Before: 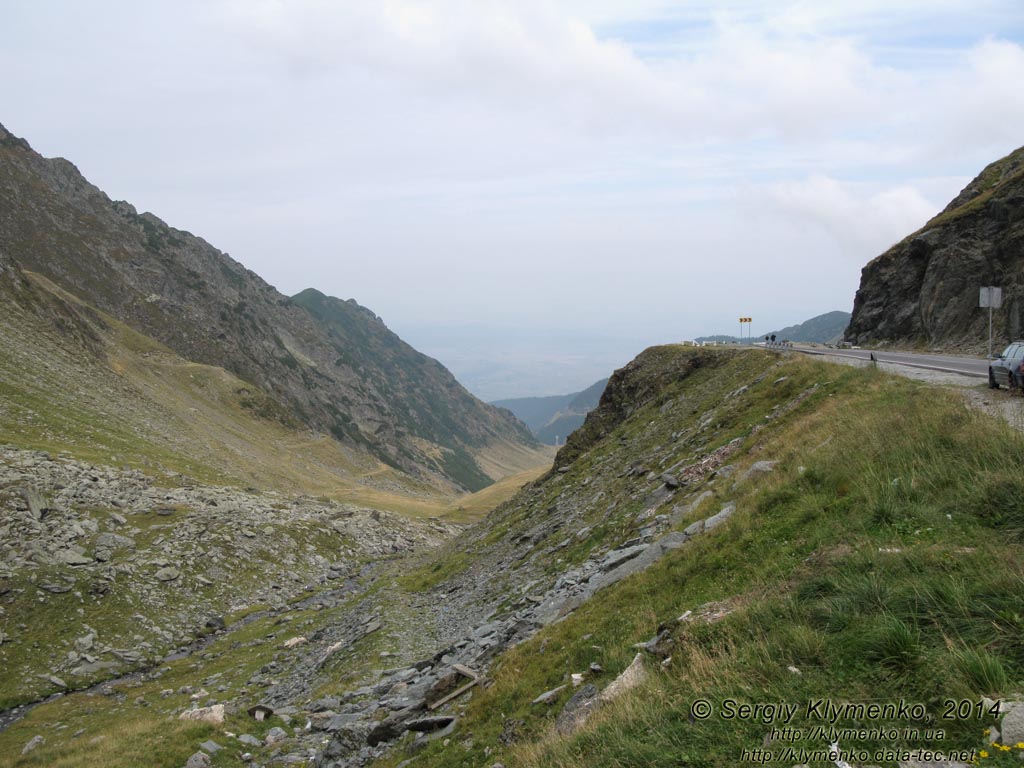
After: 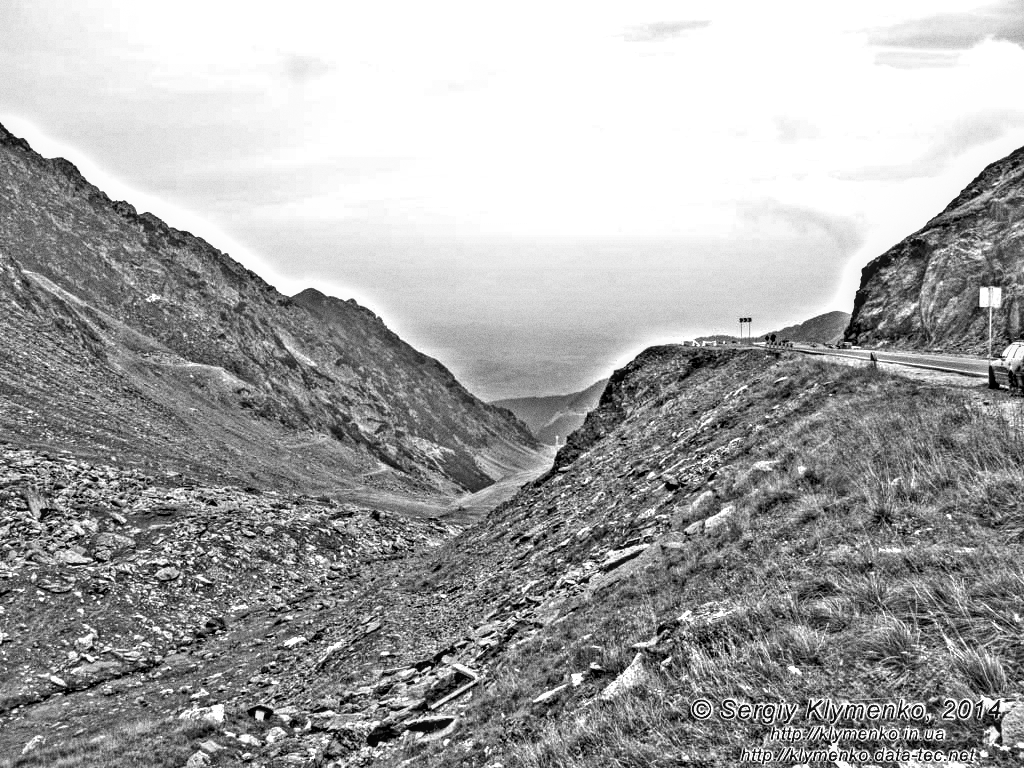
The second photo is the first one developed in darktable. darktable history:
exposure: black level correction 0, exposure 1.3 EV, compensate exposure bias true, compensate highlight preservation false
local contrast: on, module defaults
grain: coarseness 8.68 ISO, strength 31.94%
highpass: sharpness 49.79%, contrast boost 49.79%
